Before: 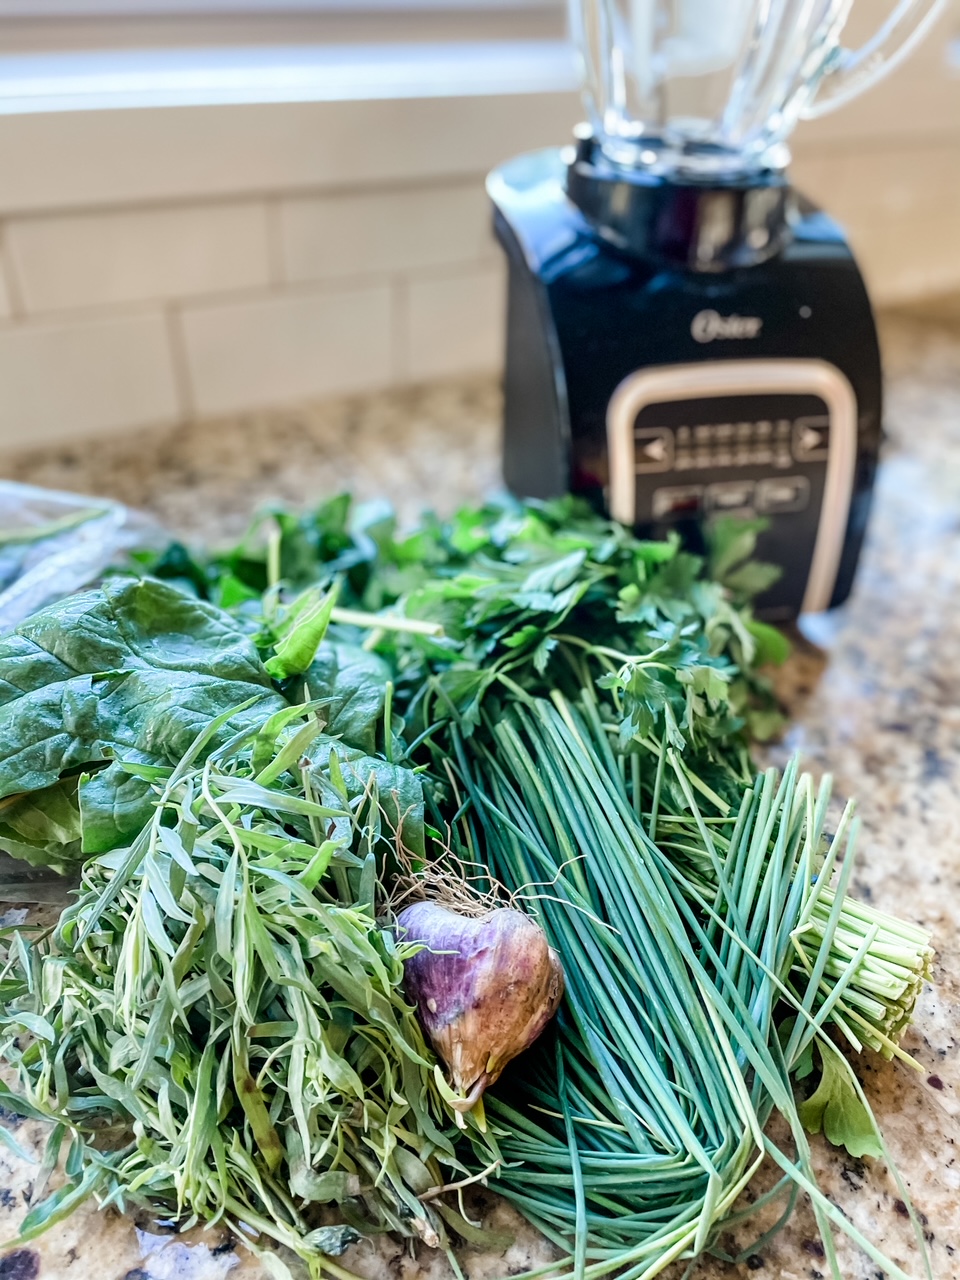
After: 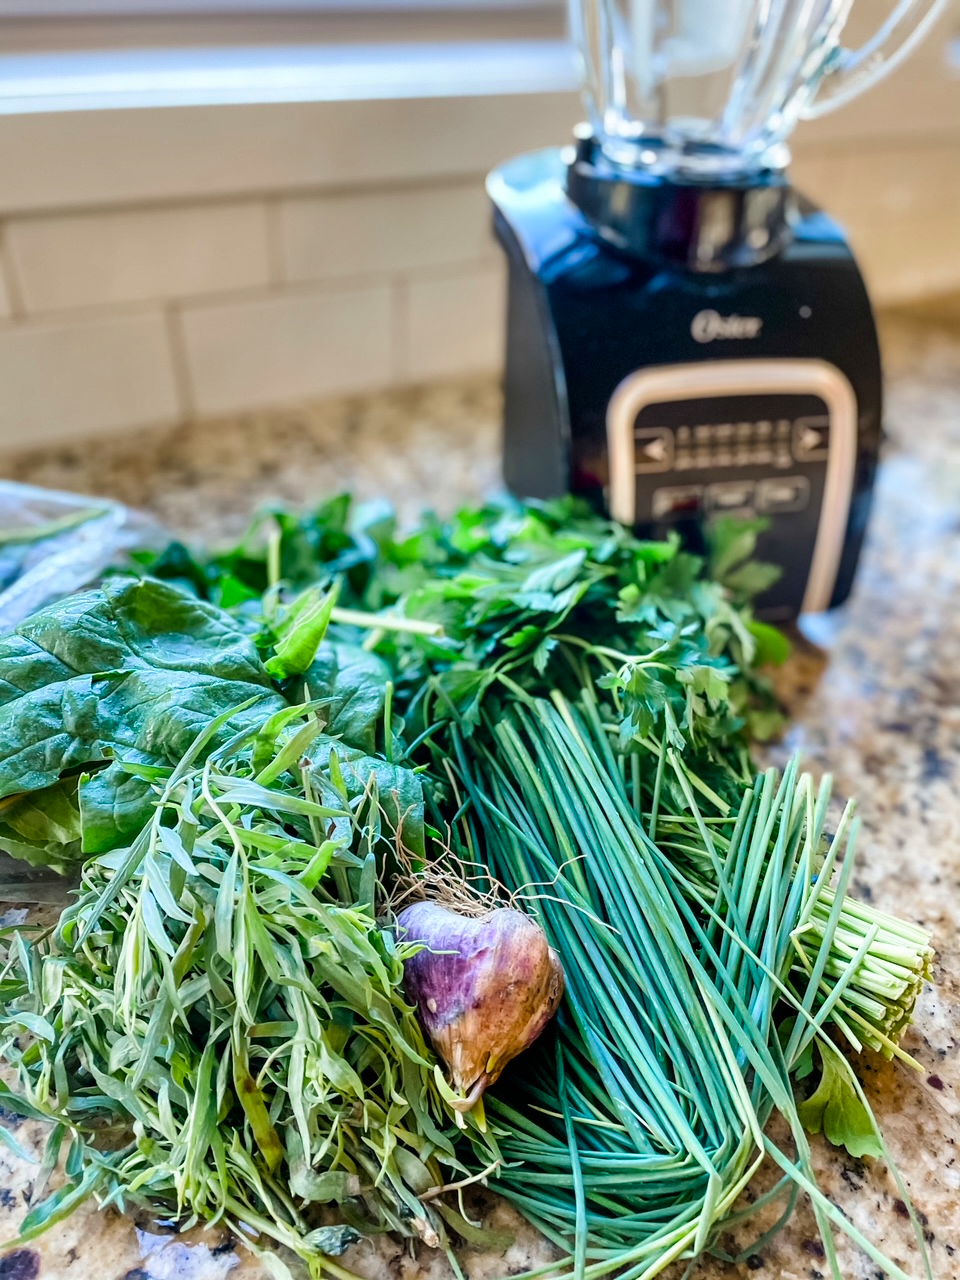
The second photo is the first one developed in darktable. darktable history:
shadows and highlights: soften with gaussian
color balance rgb: perceptual saturation grading › global saturation 20%, global vibrance 20%
